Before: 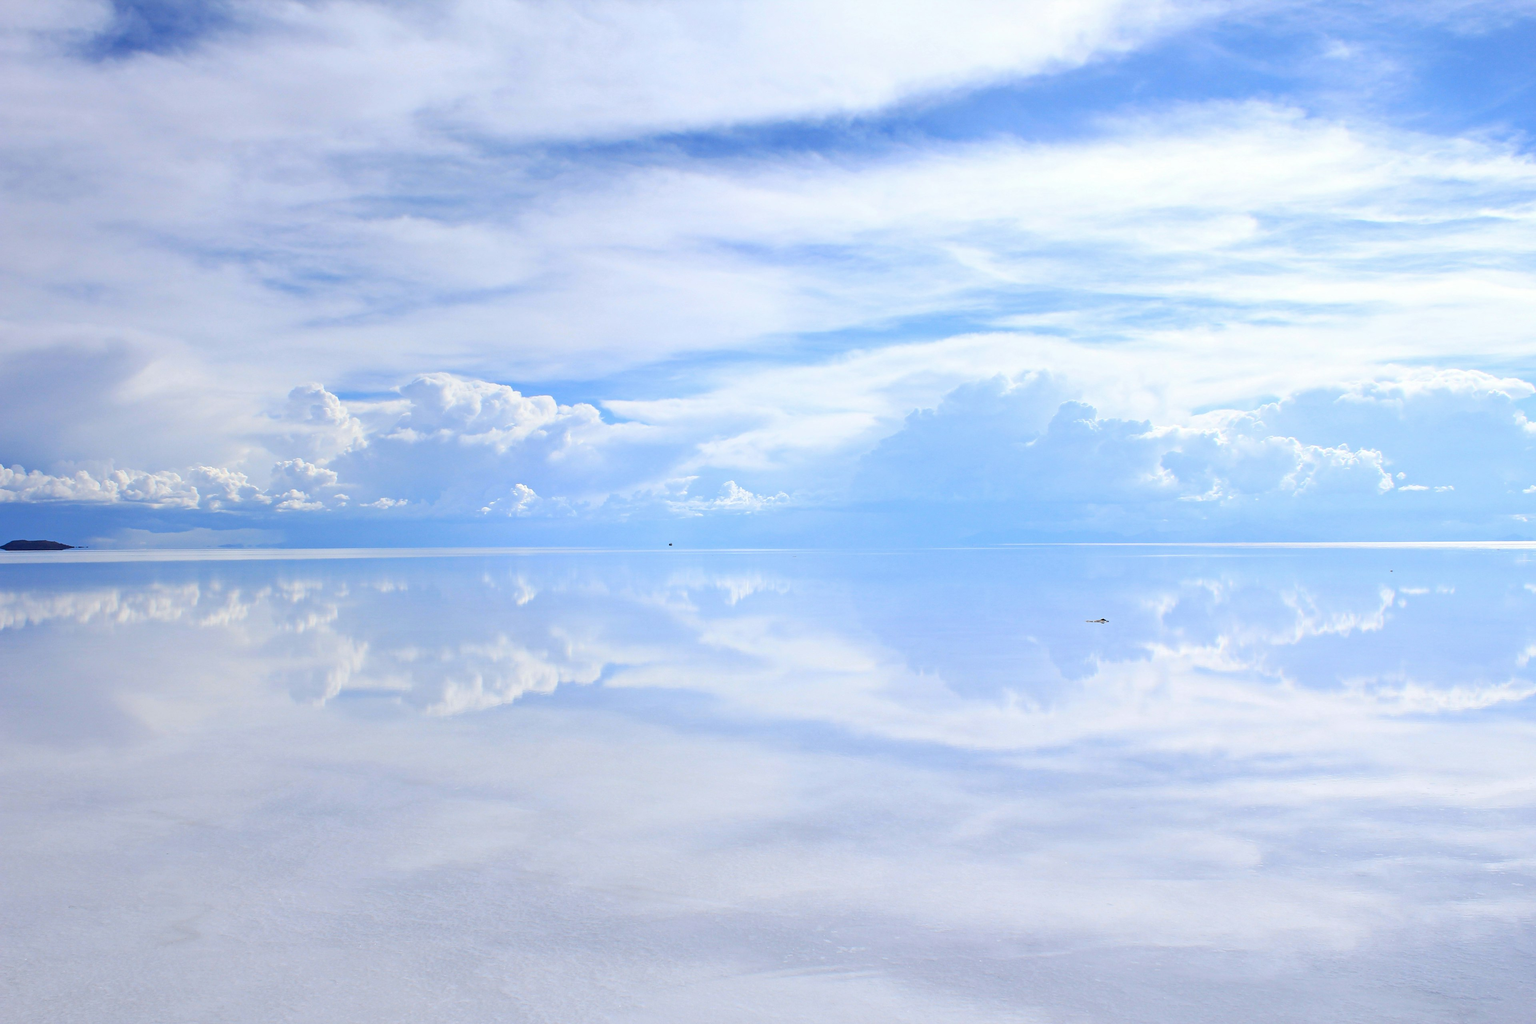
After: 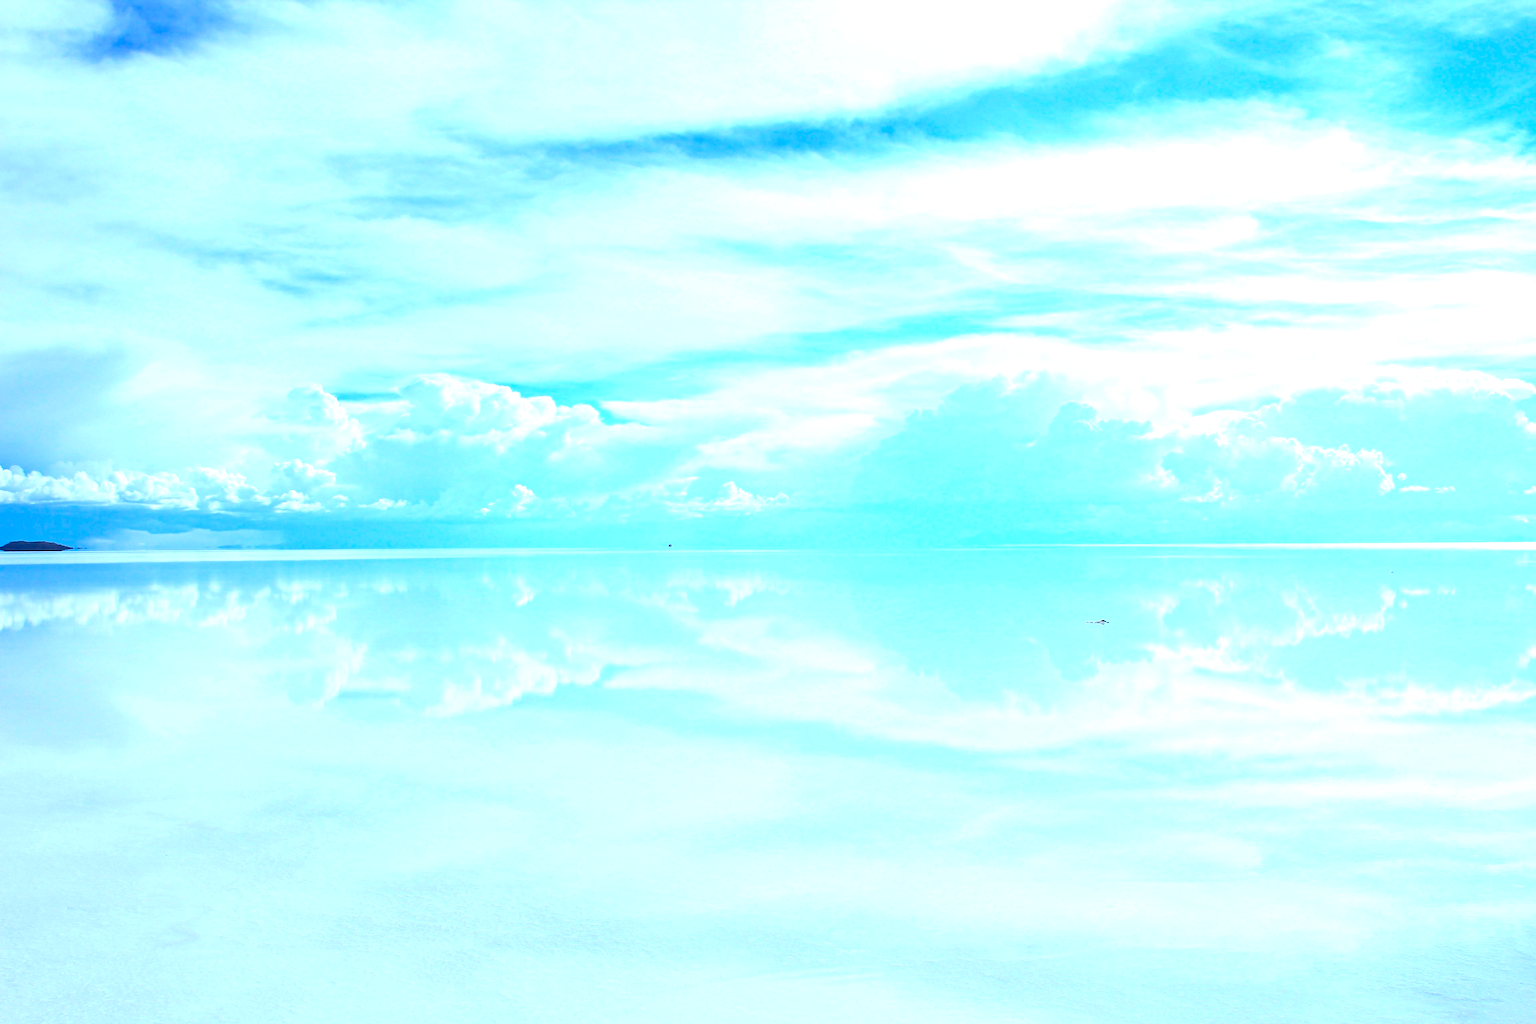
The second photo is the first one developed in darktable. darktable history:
color correction: highlights a* -10.69, highlights b* -19.19
crop and rotate: left 0.126%
exposure: black level correction 0, exposure 0.9 EV, compensate exposure bias true, compensate highlight preservation false
